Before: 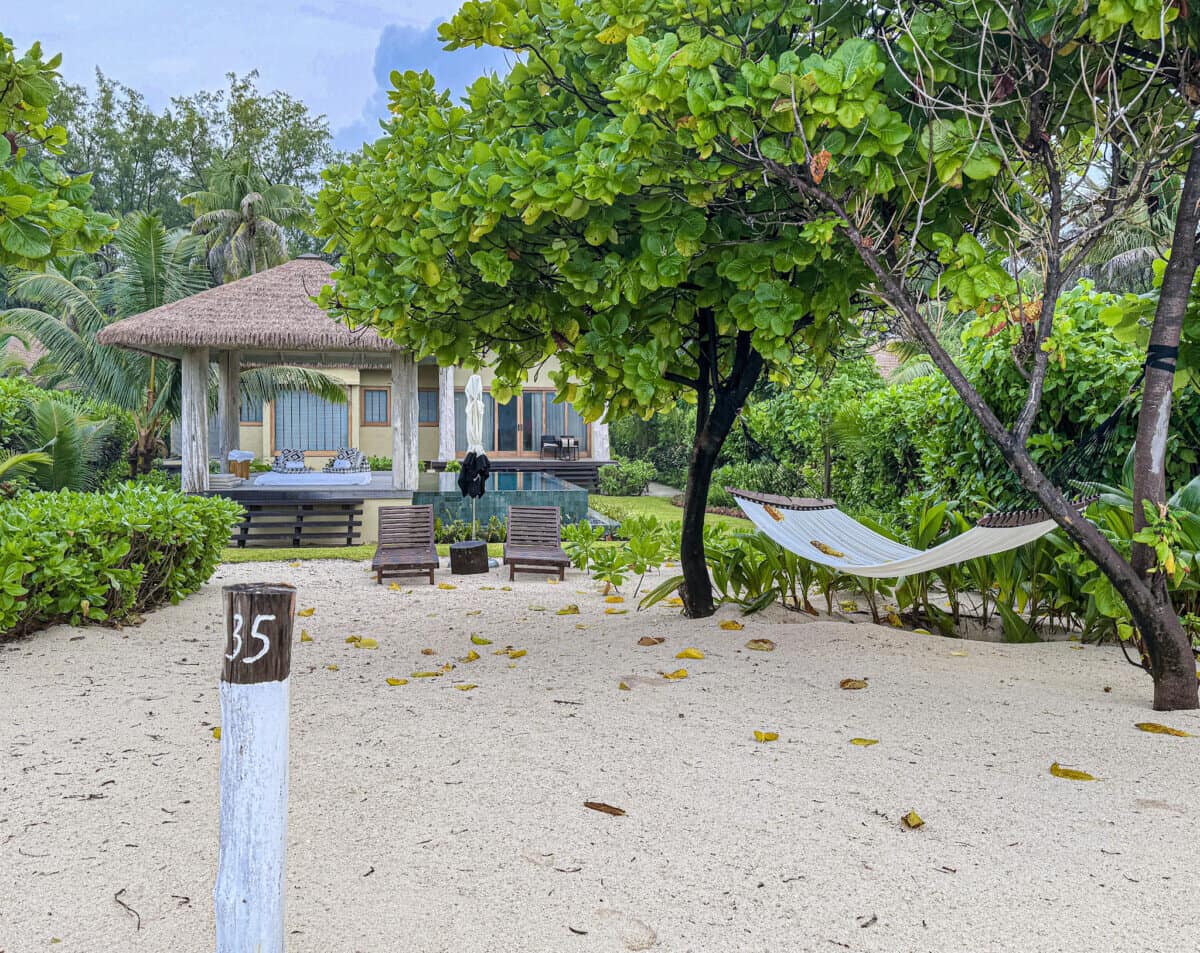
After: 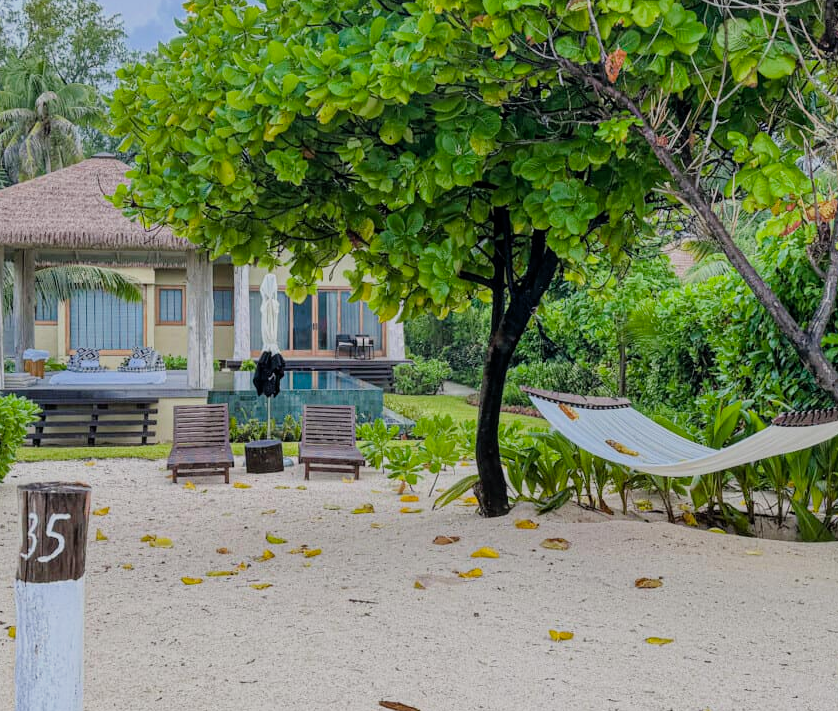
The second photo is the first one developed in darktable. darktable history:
filmic rgb: black relative exposure -8.01 EV, white relative exposure 4.03 EV, hardness 4.2, contrast 0.929
crop and rotate: left 17.164%, top 10.714%, right 12.971%, bottom 14.658%
